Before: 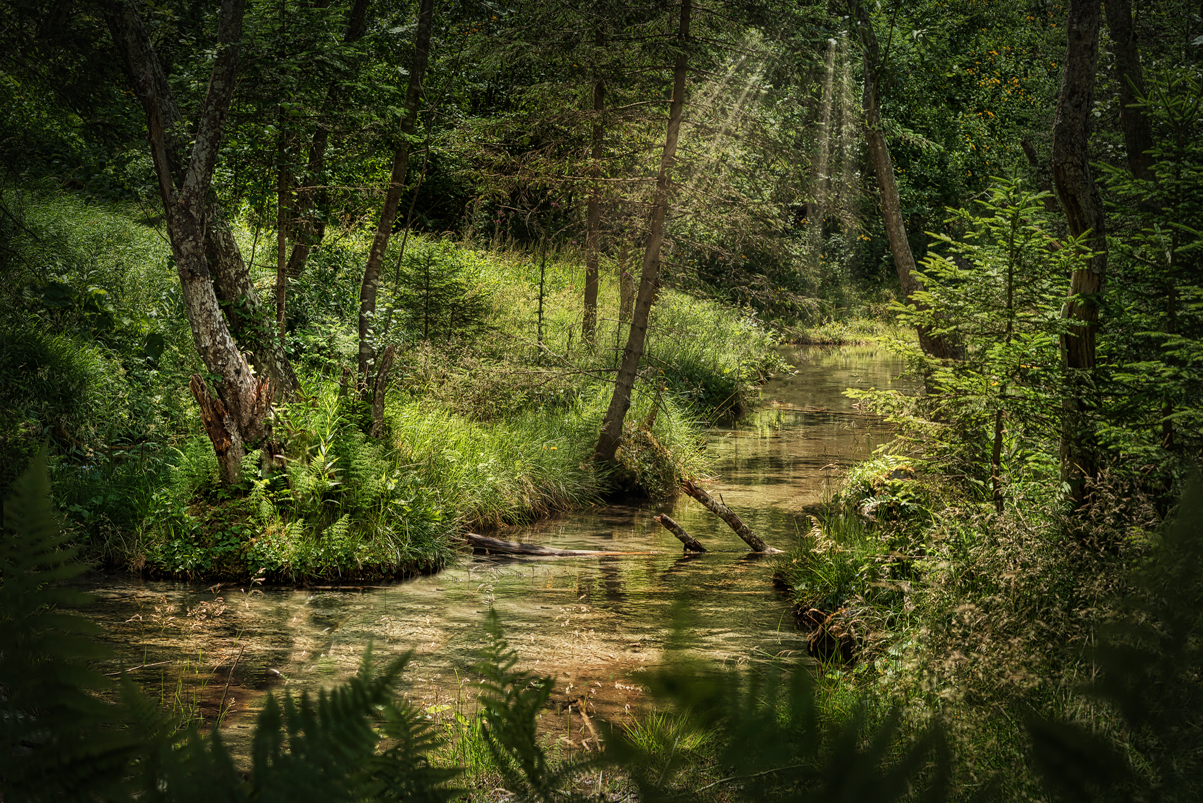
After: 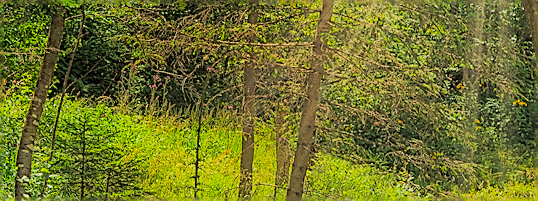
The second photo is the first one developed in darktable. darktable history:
exposure: exposure 2.207 EV, compensate highlight preservation false
sharpen: radius 1.4, amount 1.25, threshold 0.7
crop: left 28.64%, top 16.832%, right 26.637%, bottom 58.055%
global tonemap: drago (0.7, 100)
